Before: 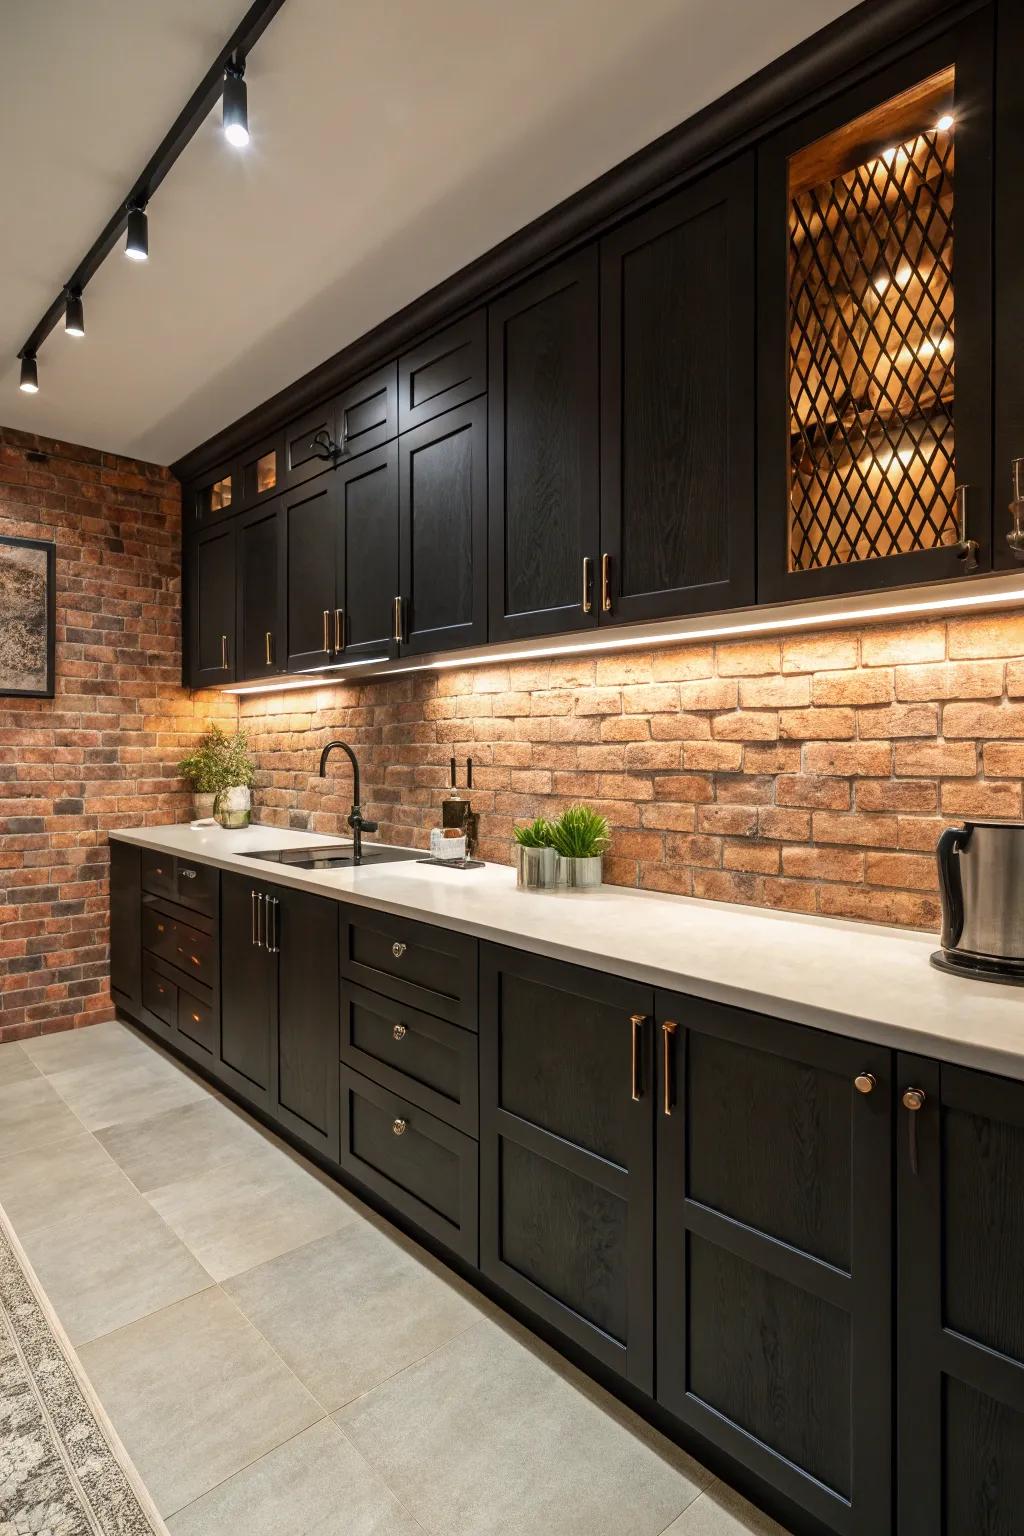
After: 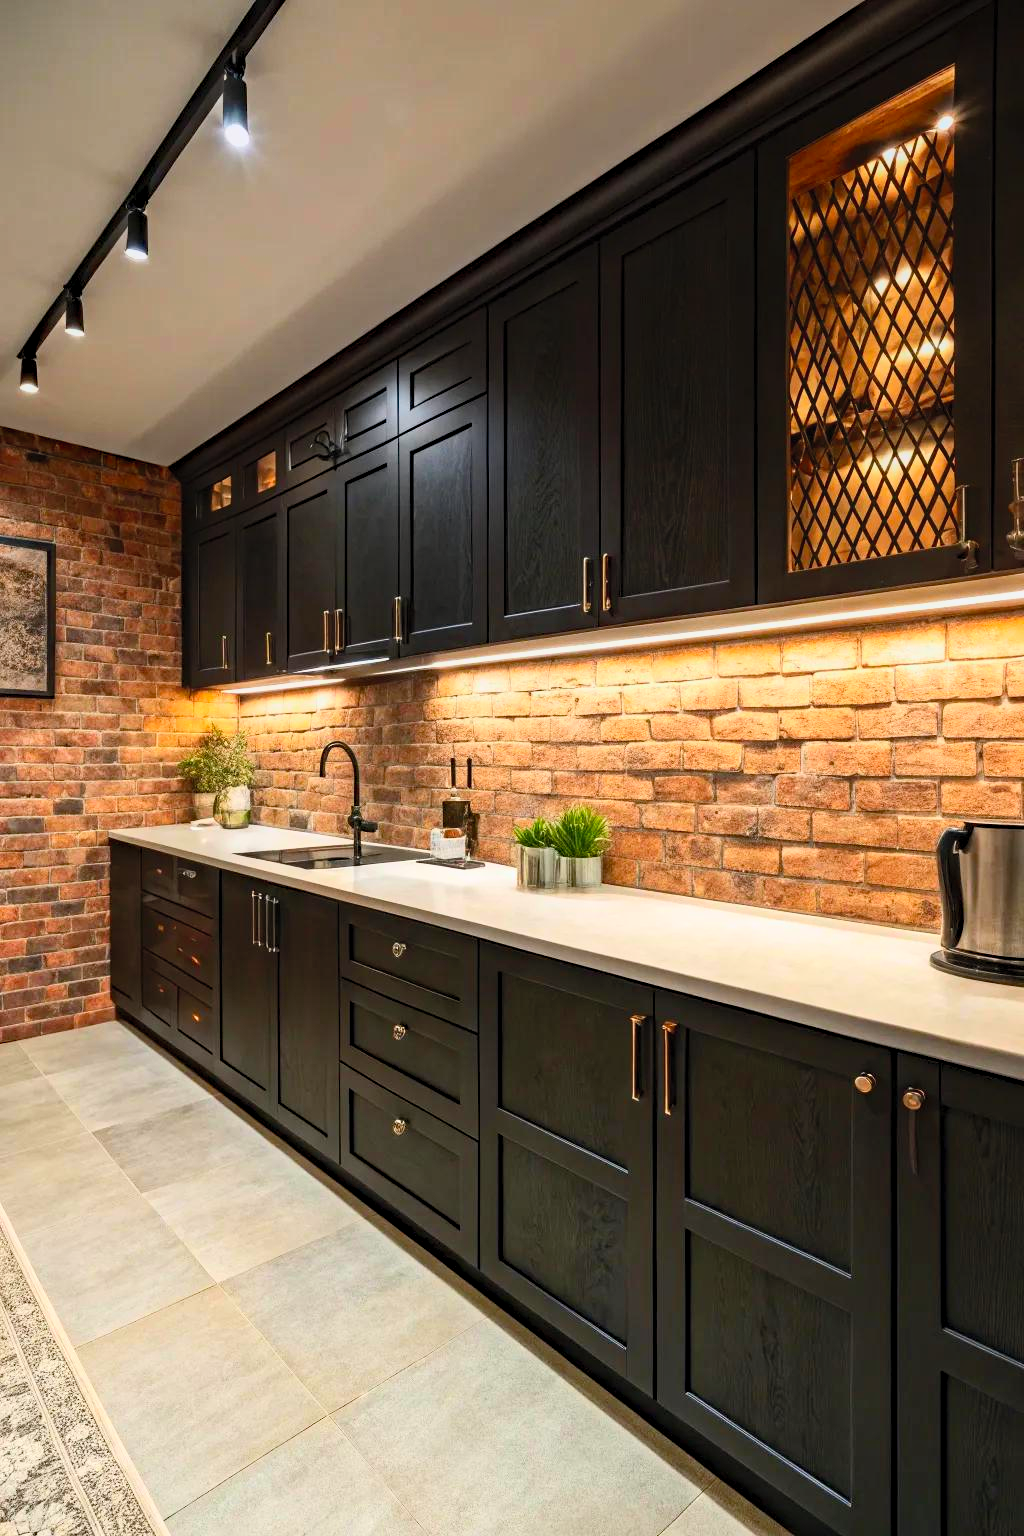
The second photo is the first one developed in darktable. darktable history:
graduated density: rotation -0.352°, offset 57.64
contrast brightness saturation: contrast 0.24, brightness 0.26, saturation 0.39
haze removal: strength 0.29, distance 0.25, compatibility mode true, adaptive false
